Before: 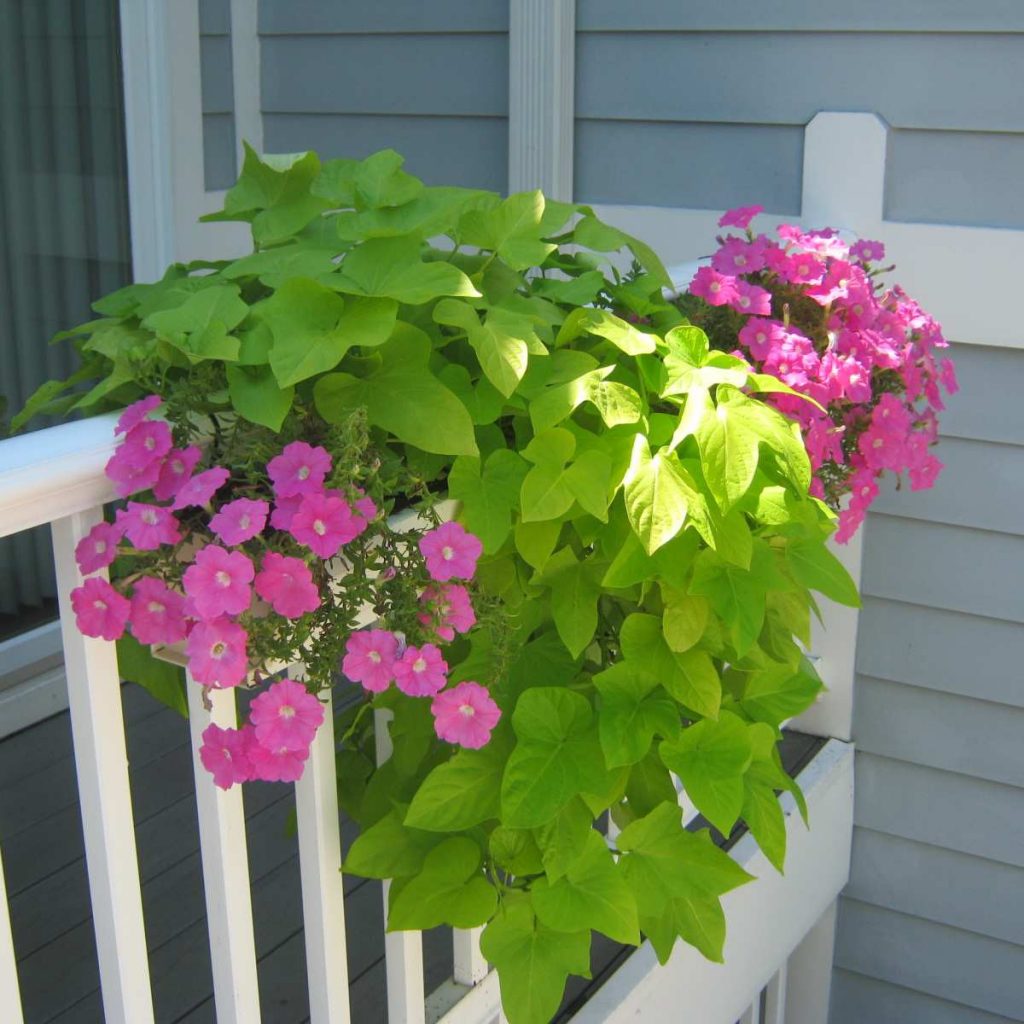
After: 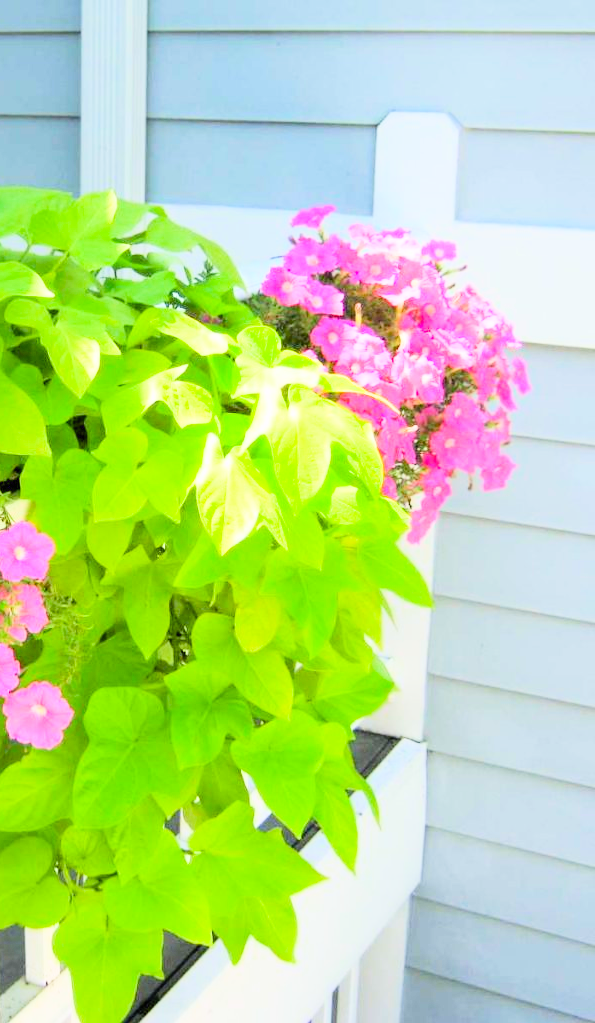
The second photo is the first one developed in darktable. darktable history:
contrast brightness saturation: contrast 0.196, brightness 0.164, saturation 0.226
crop: left 41.815%
filmic rgb: black relative exposure -7.65 EV, white relative exposure 4.56 EV, hardness 3.61, contrast 1.263
exposure: black level correction 0.009, exposure 1.43 EV, compensate exposure bias true, compensate highlight preservation false
